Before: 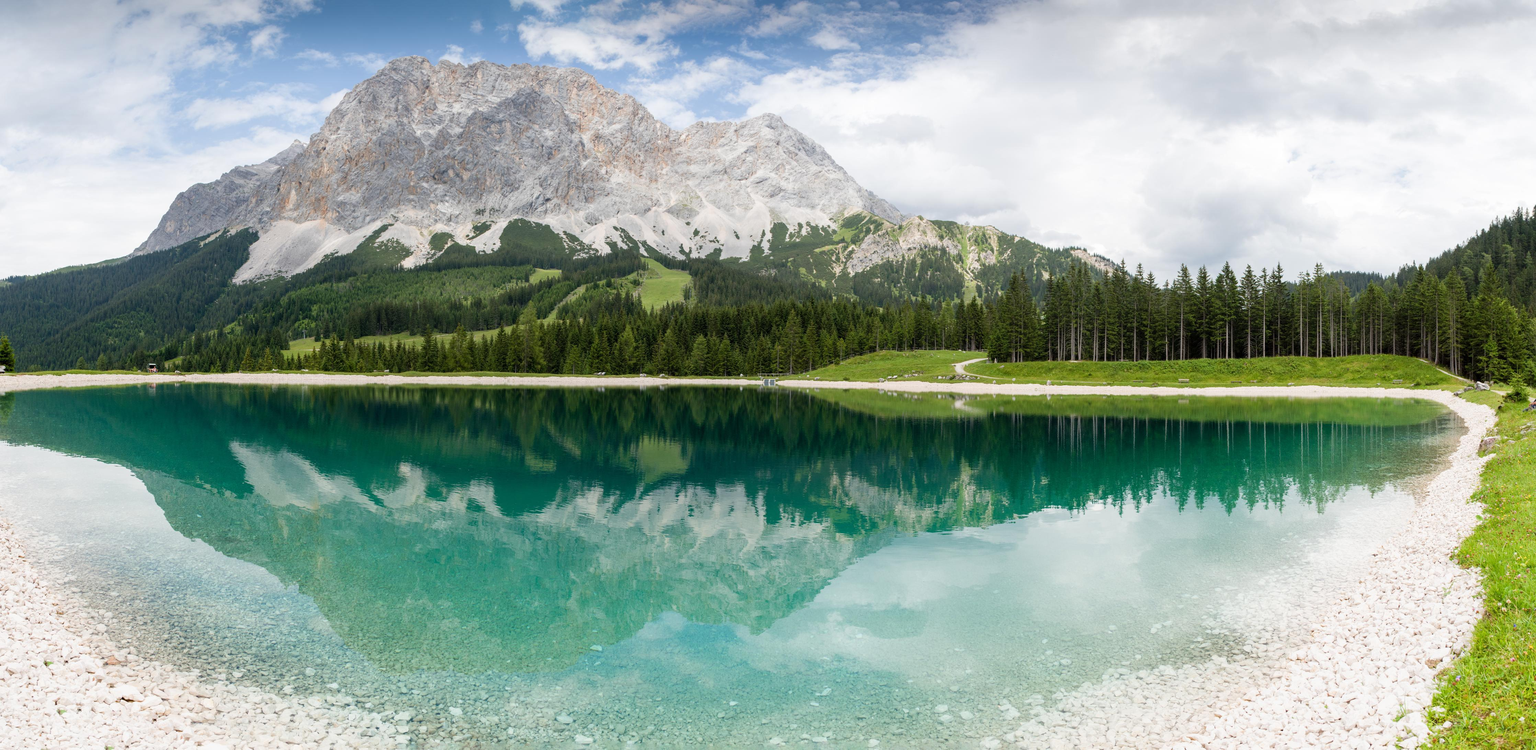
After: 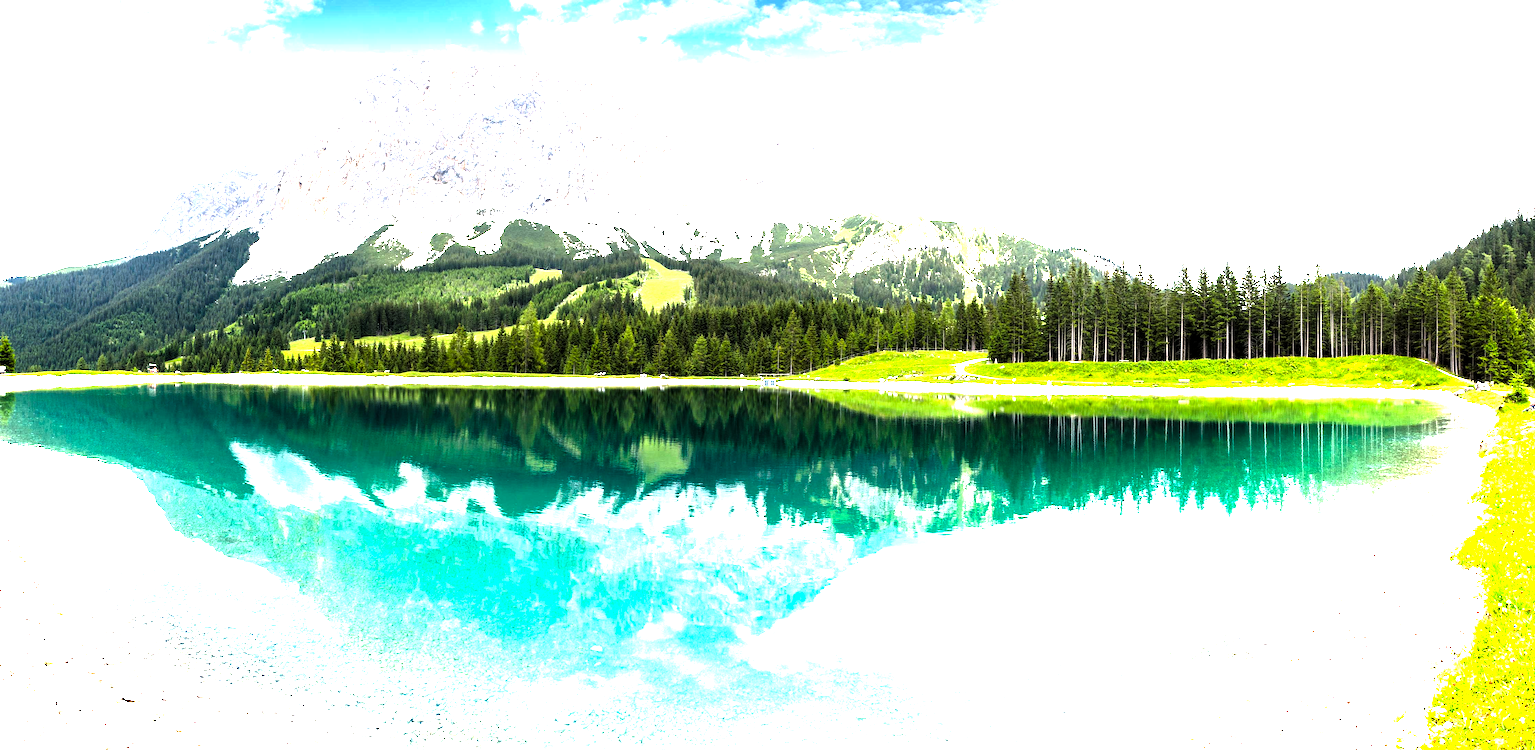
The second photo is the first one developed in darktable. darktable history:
white balance: red 1.004, blue 1.024
exposure: black level correction 0, exposure 2 EV, compensate highlight preservation false
levels: levels [0.101, 0.578, 0.953]
local contrast: mode bilateral grid, contrast 20, coarseness 50, detail 120%, midtone range 0.2
contrast brightness saturation: brightness -0.02, saturation 0.35
